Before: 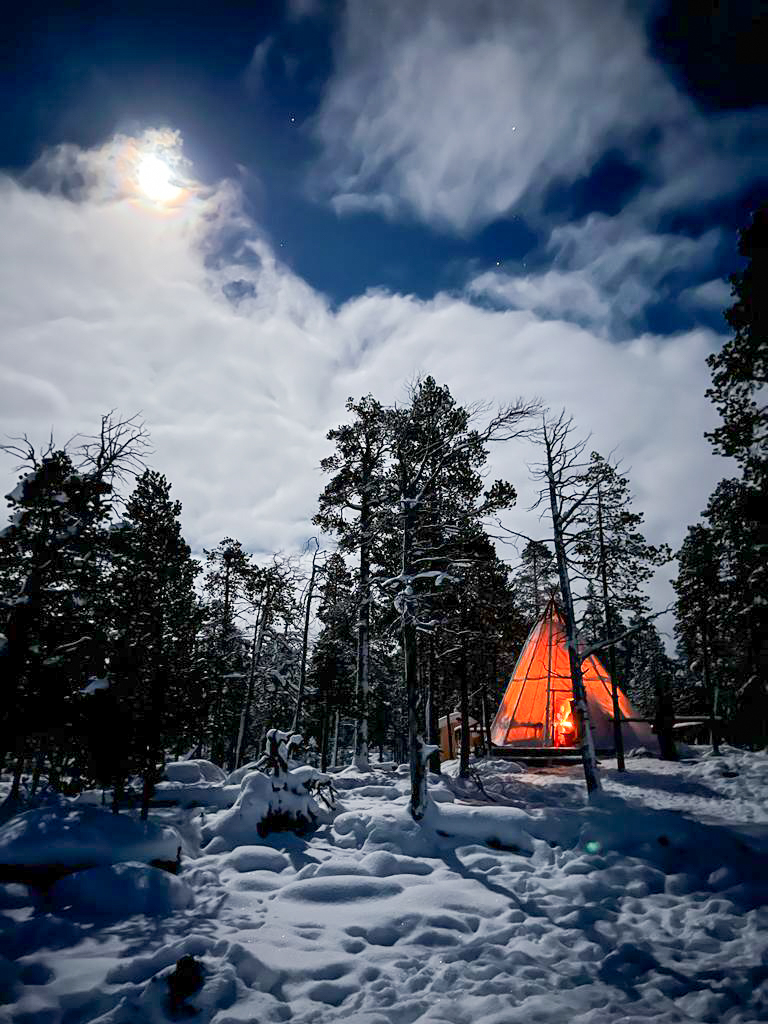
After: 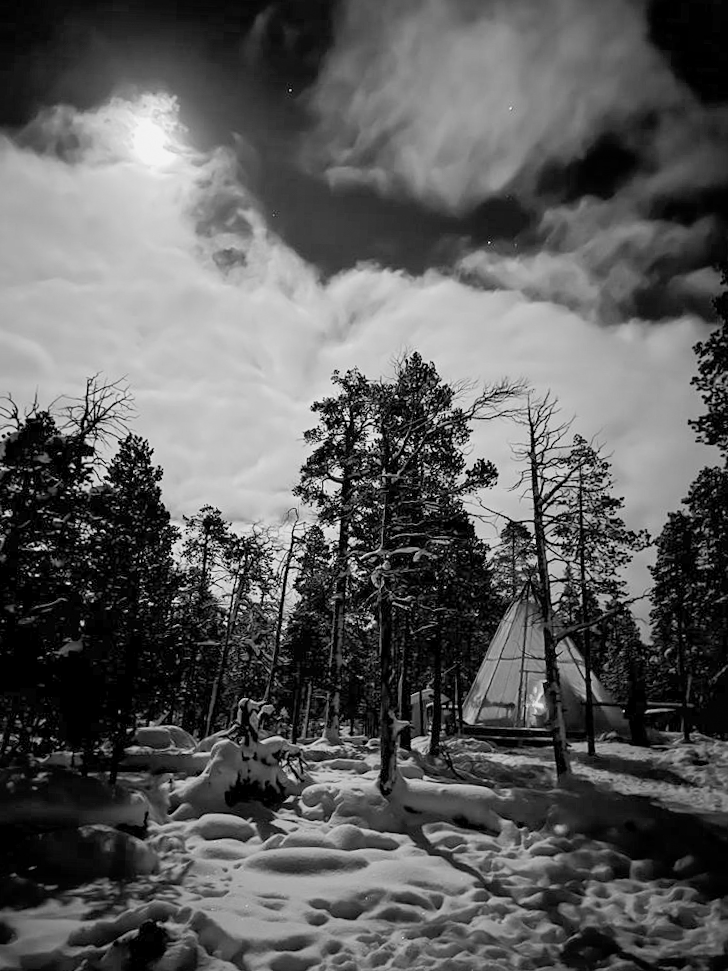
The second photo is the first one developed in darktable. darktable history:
monochrome: a 14.95, b -89.96
color balance rgb: perceptual saturation grading › global saturation 24.74%, perceptual saturation grading › highlights -51.22%, perceptual saturation grading › mid-tones 19.16%, perceptual saturation grading › shadows 60.98%, global vibrance 50%
crop and rotate: angle -2.38°
